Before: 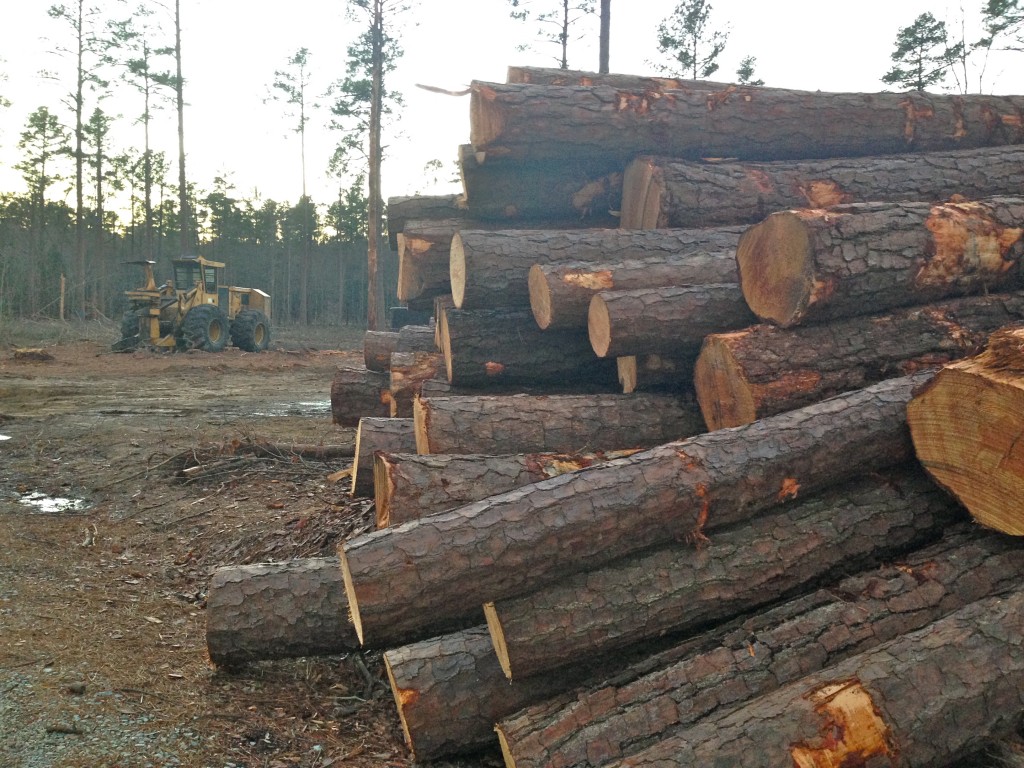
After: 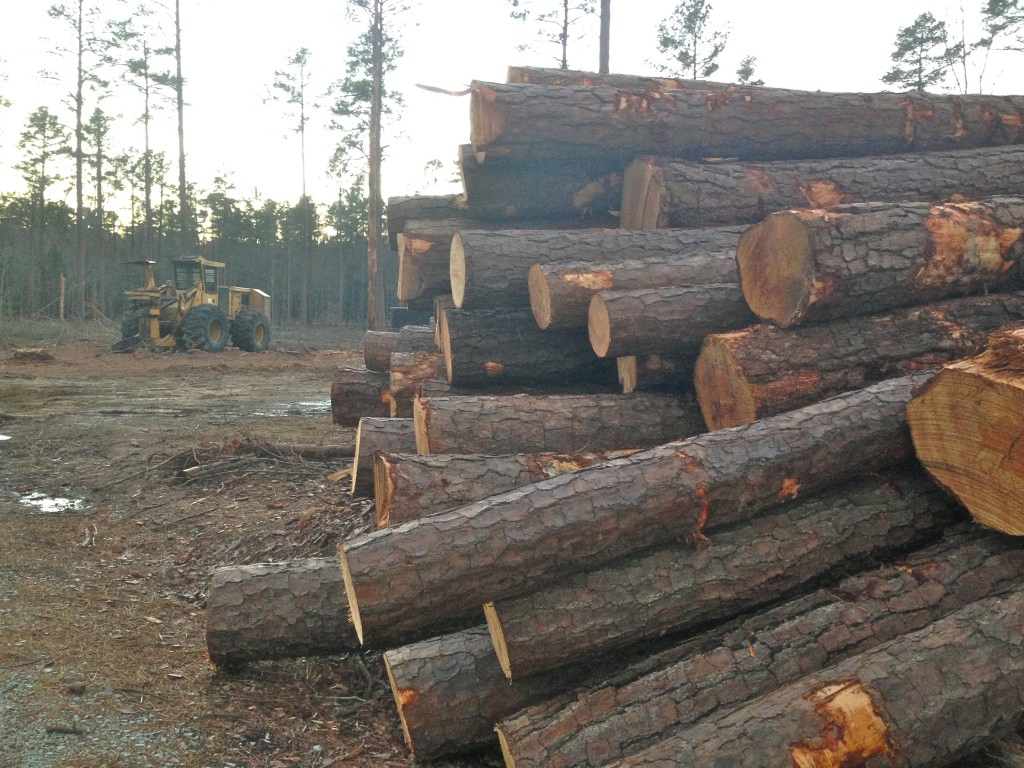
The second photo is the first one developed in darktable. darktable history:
haze removal: strength -0.106, compatibility mode true, adaptive false
